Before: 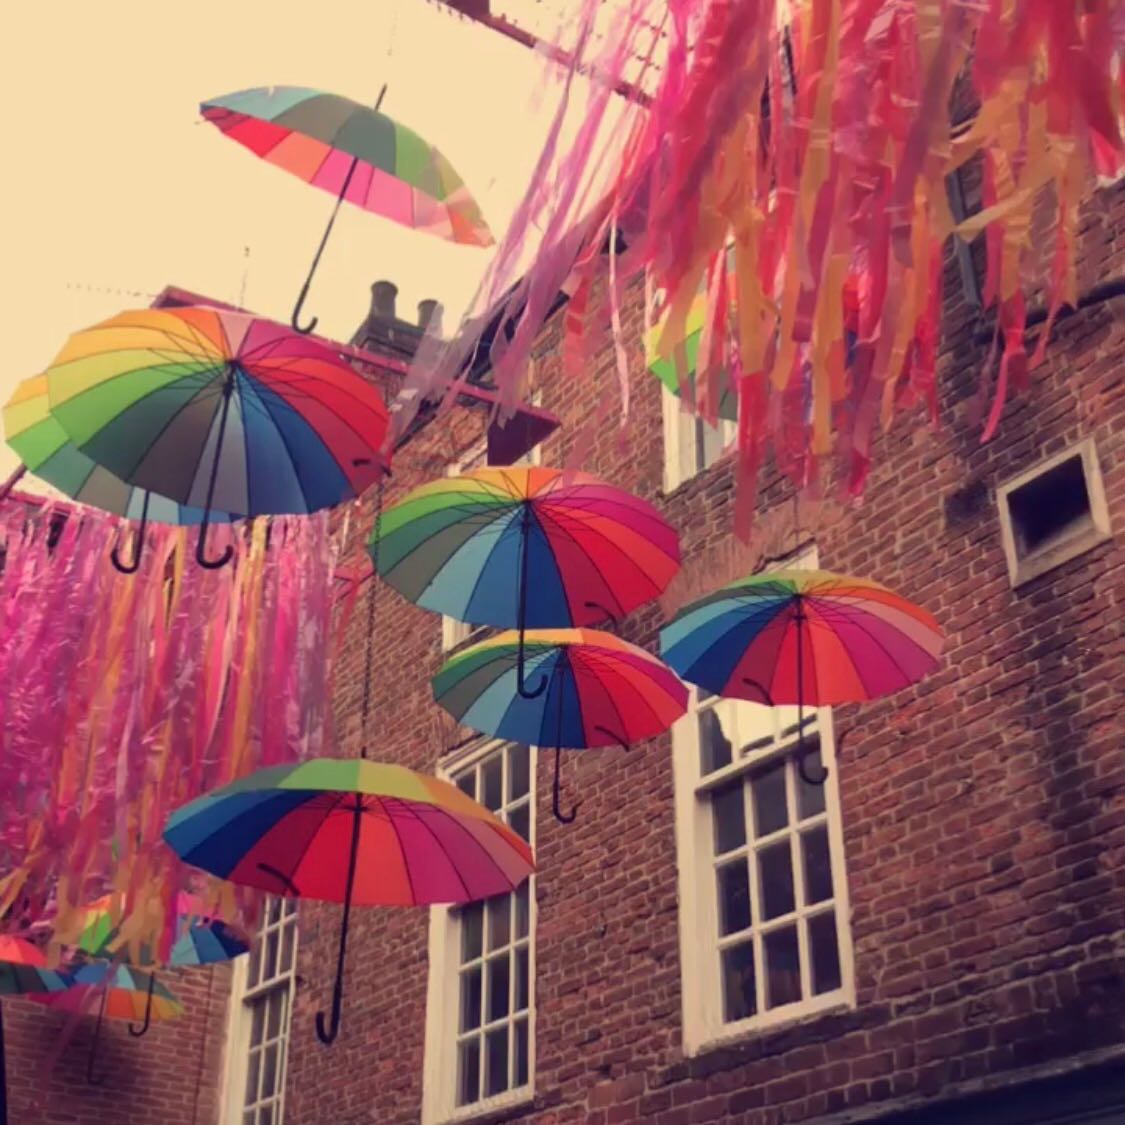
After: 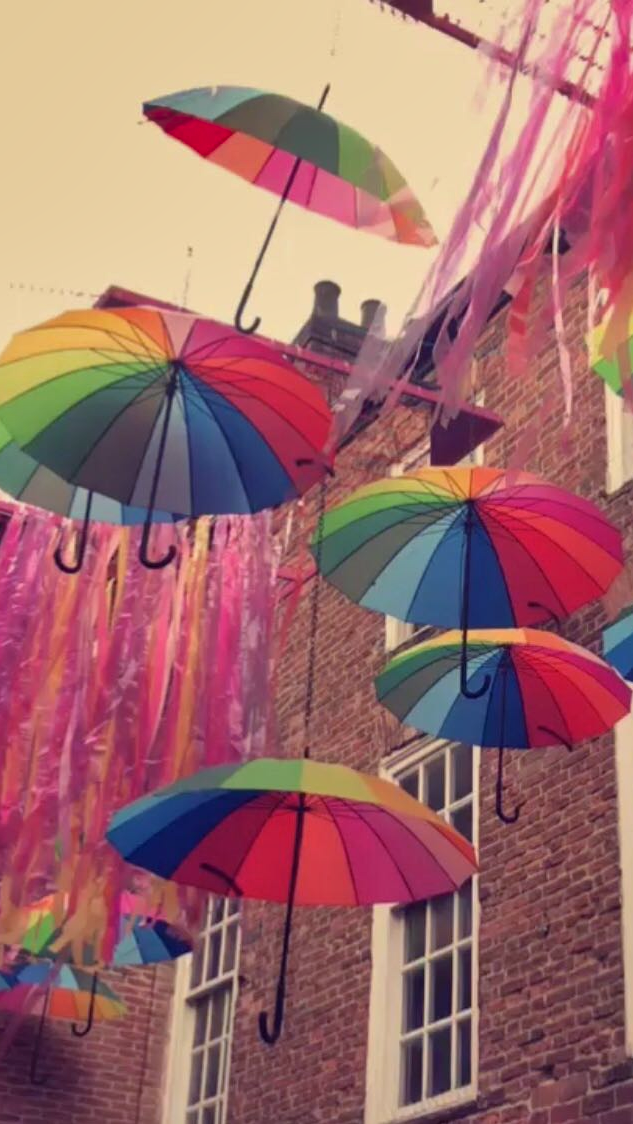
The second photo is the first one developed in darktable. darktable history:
white balance: red 0.983, blue 1.036
shadows and highlights: low approximation 0.01, soften with gaussian
crop: left 5.114%, right 38.589%
